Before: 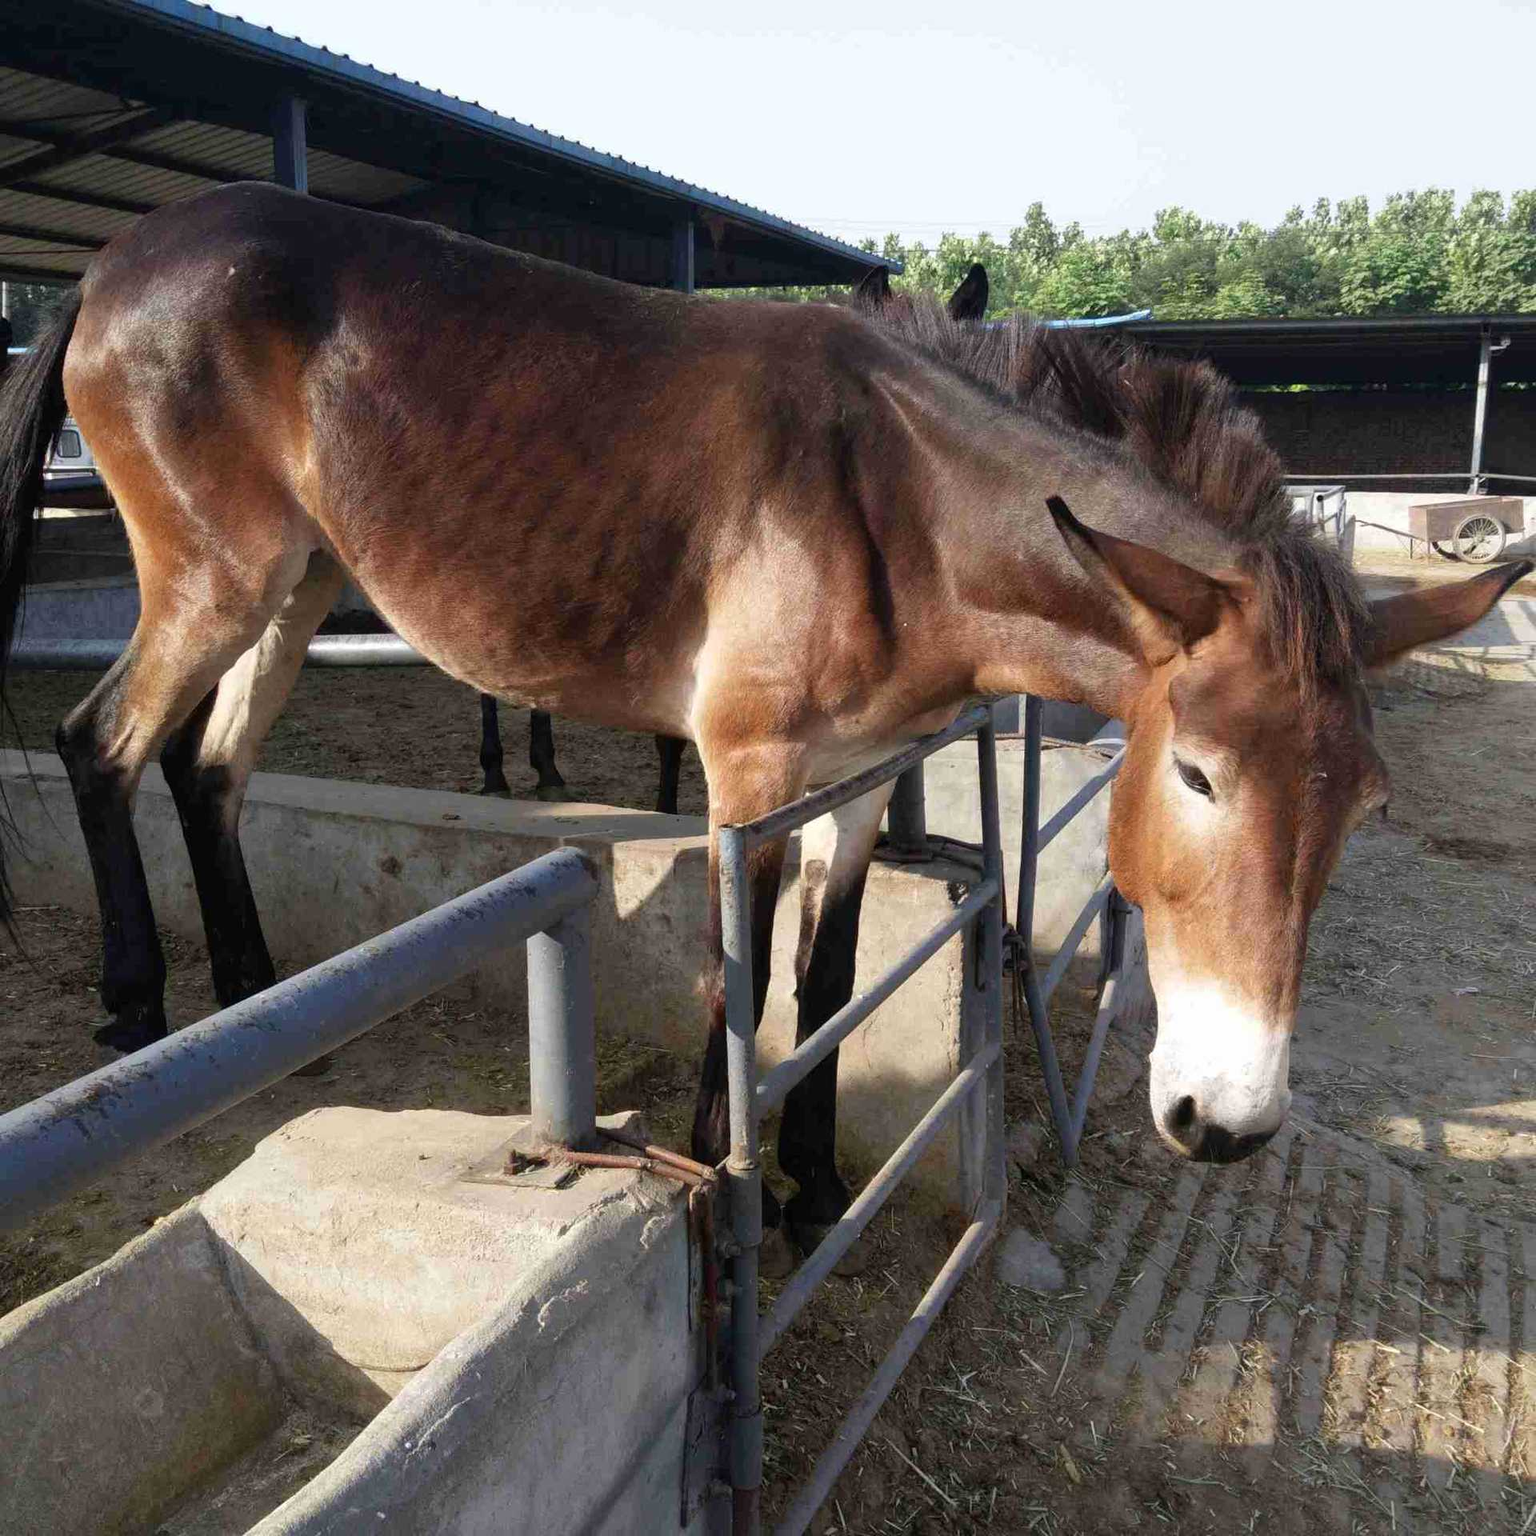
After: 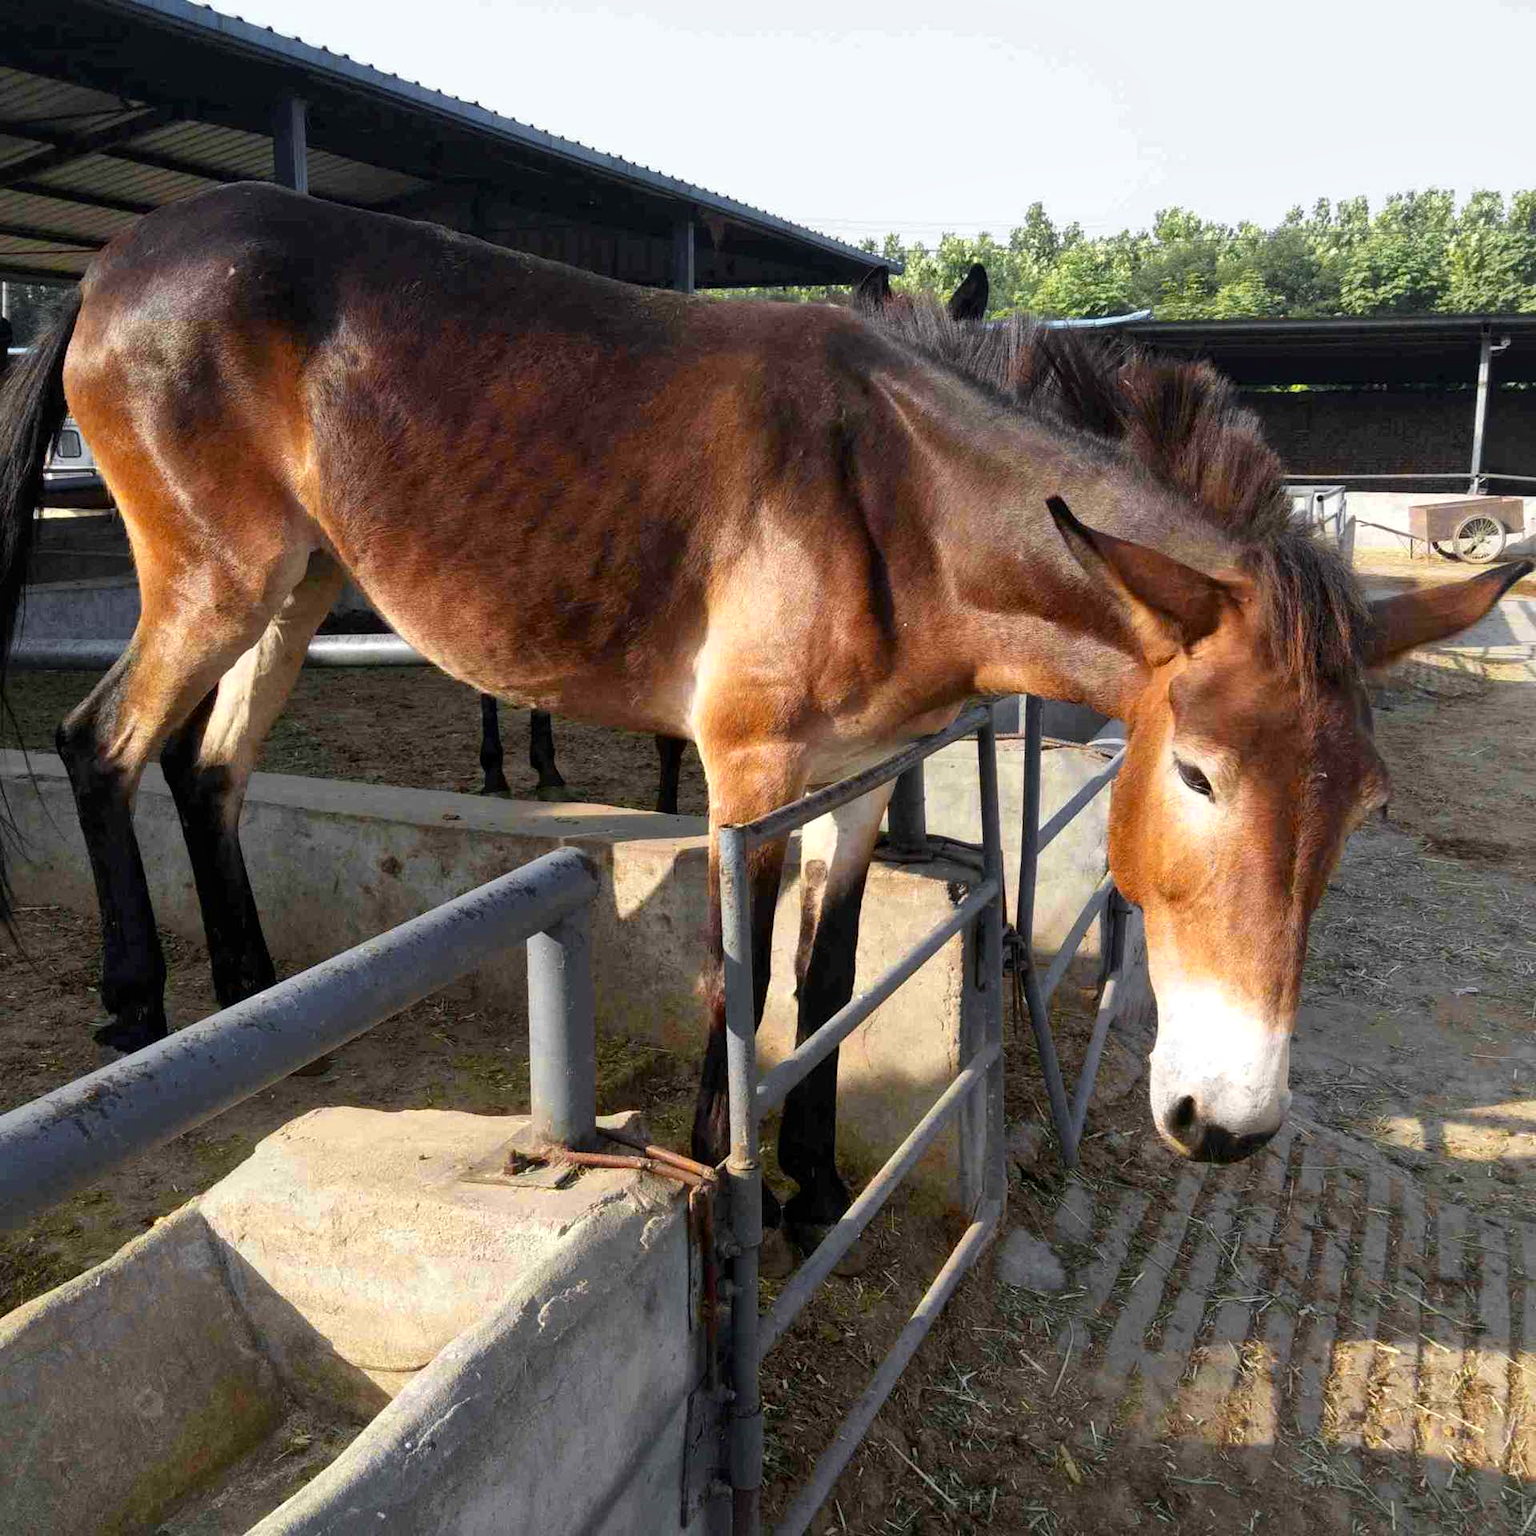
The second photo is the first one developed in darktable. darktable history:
local contrast: mode bilateral grid, contrast 20, coarseness 50, detail 120%, midtone range 0.2
color zones: curves: ch0 [(0, 0.511) (0.143, 0.531) (0.286, 0.56) (0.429, 0.5) (0.571, 0.5) (0.714, 0.5) (0.857, 0.5) (1, 0.5)]; ch1 [(0, 0.525) (0.143, 0.705) (0.286, 0.715) (0.429, 0.35) (0.571, 0.35) (0.714, 0.35) (0.857, 0.4) (1, 0.4)]; ch2 [(0, 0.572) (0.143, 0.512) (0.286, 0.473) (0.429, 0.45) (0.571, 0.5) (0.714, 0.5) (0.857, 0.518) (1, 0.518)]
